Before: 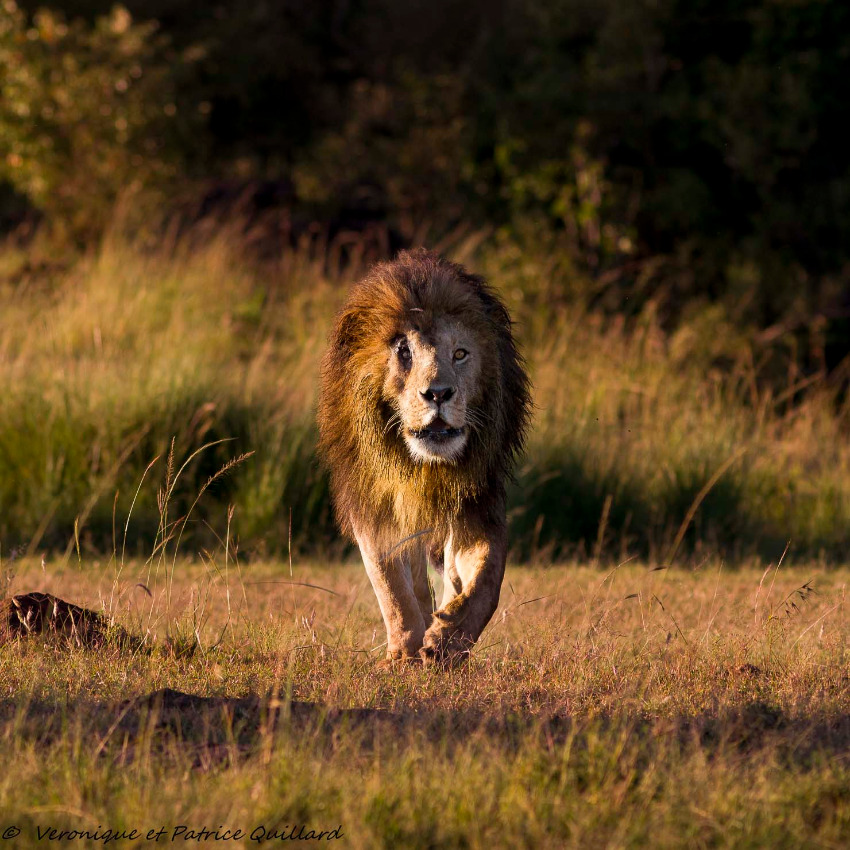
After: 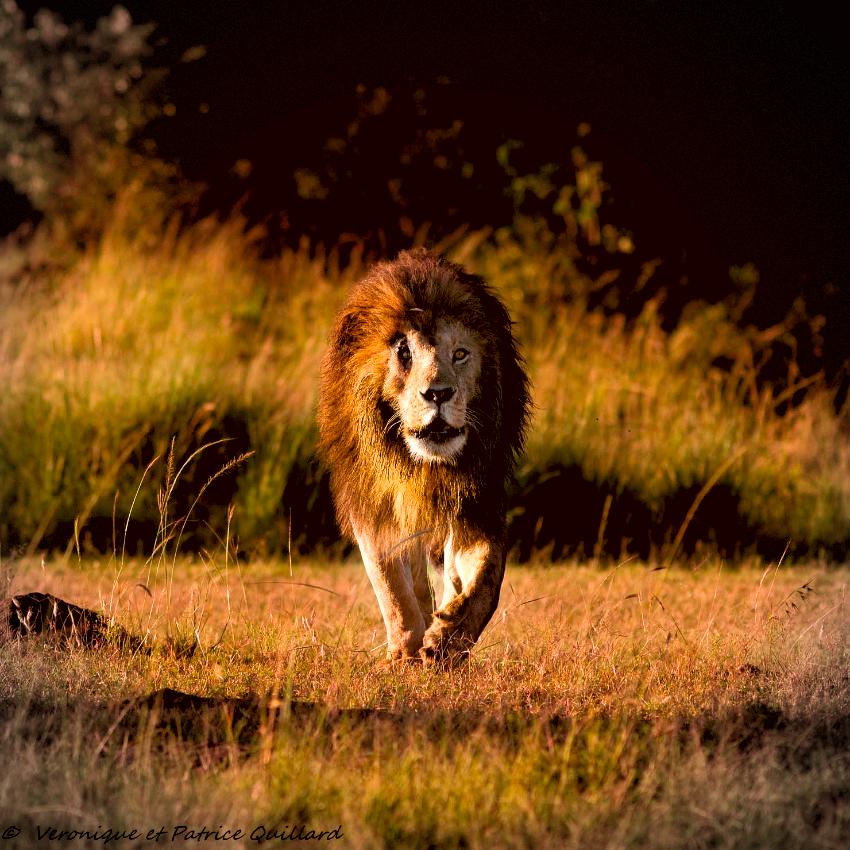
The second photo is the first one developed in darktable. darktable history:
rgb levels: levels [[0.01, 0.419, 0.839], [0, 0.5, 1], [0, 0.5, 1]]
vignetting: dithering 8-bit output, unbound false
color correction: highlights a* -0.482, highlights b* 0.161, shadows a* 4.66, shadows b* 20.72
